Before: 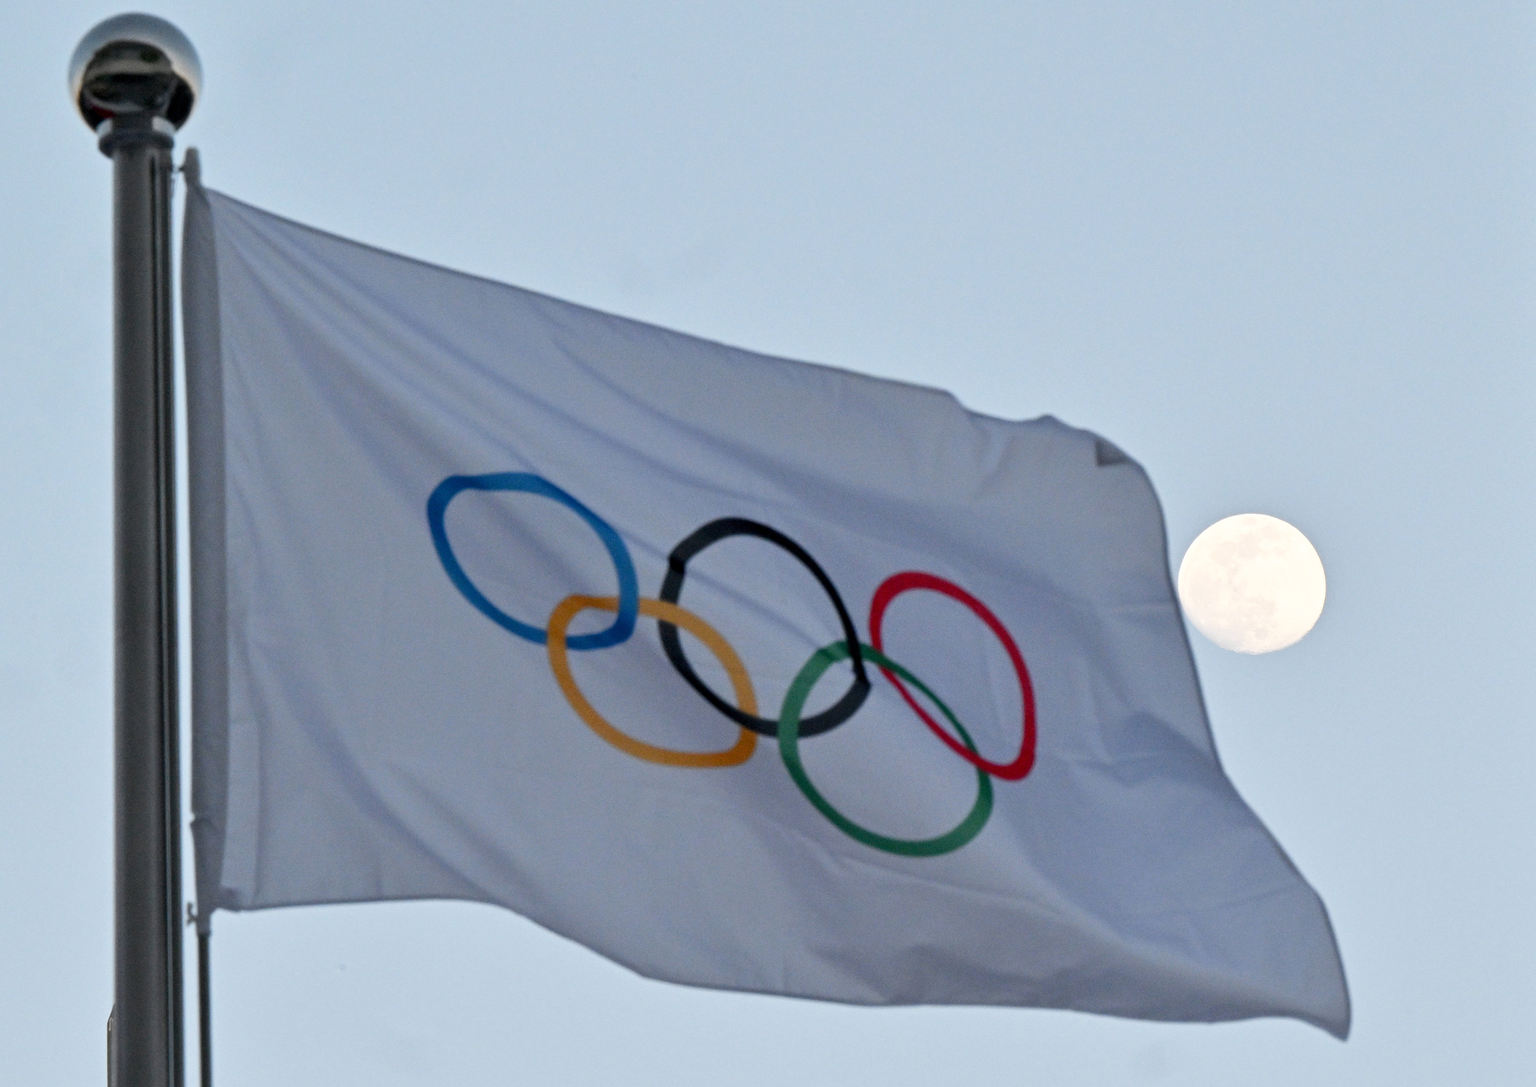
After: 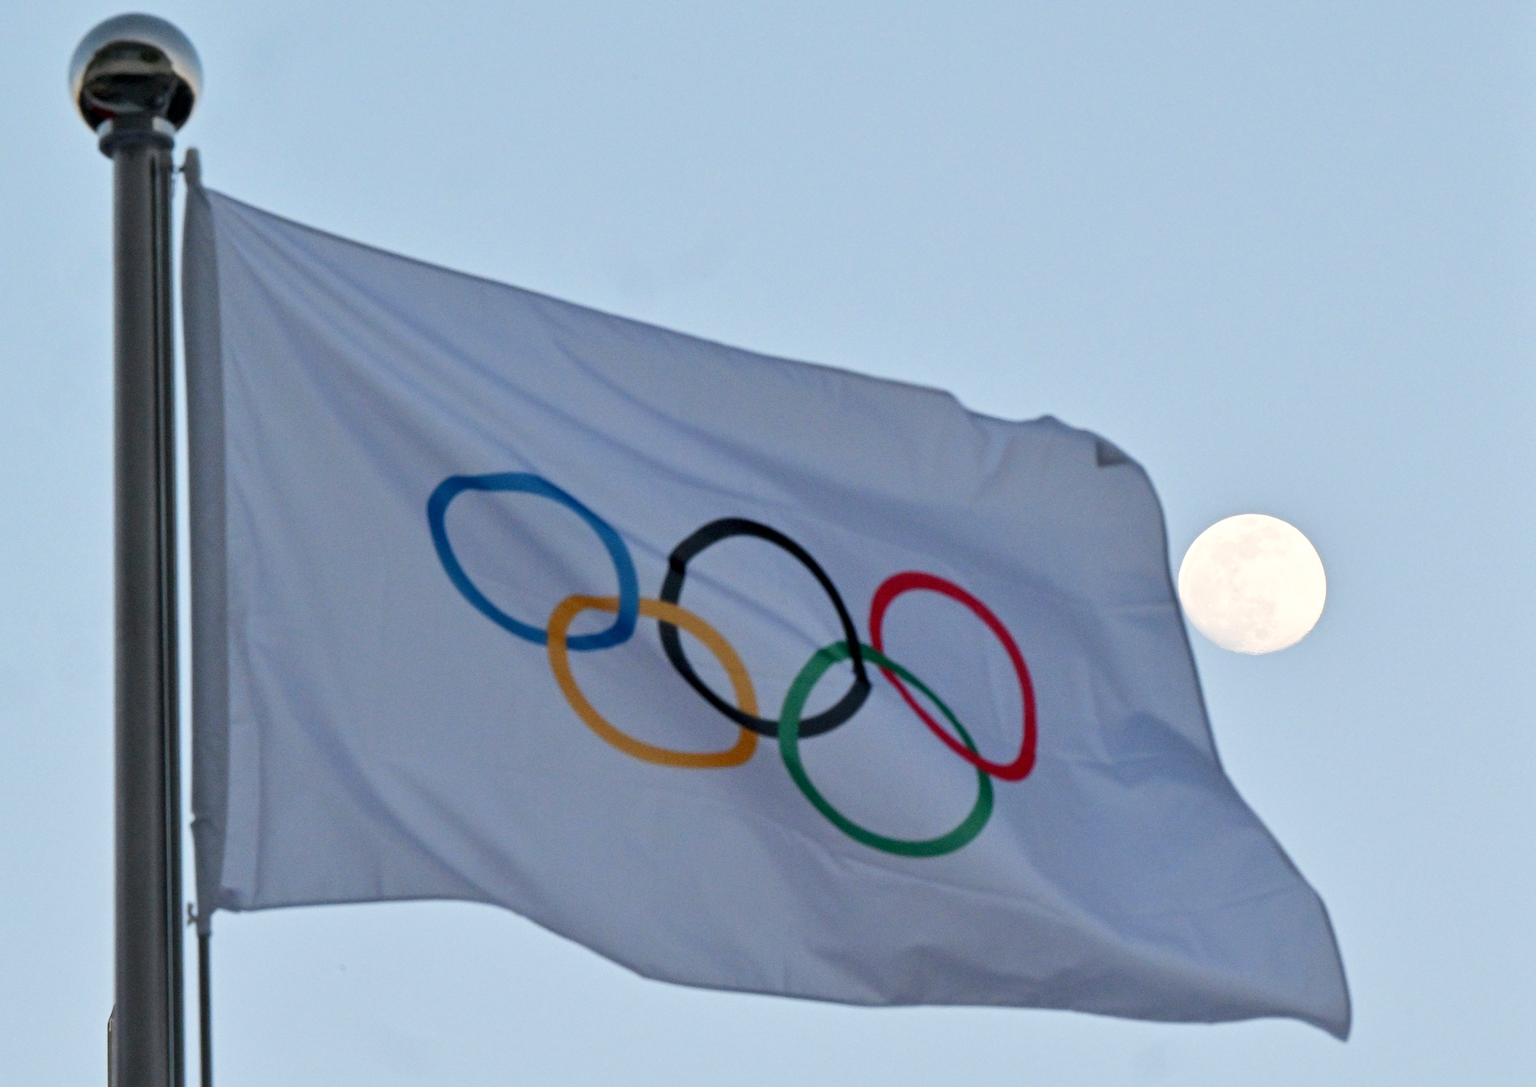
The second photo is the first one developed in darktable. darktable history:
velvia: on, module defaults
tone equalizer: edges refinement/feathering 500, mask exposure compensation -1.57 EV, preserve details no
